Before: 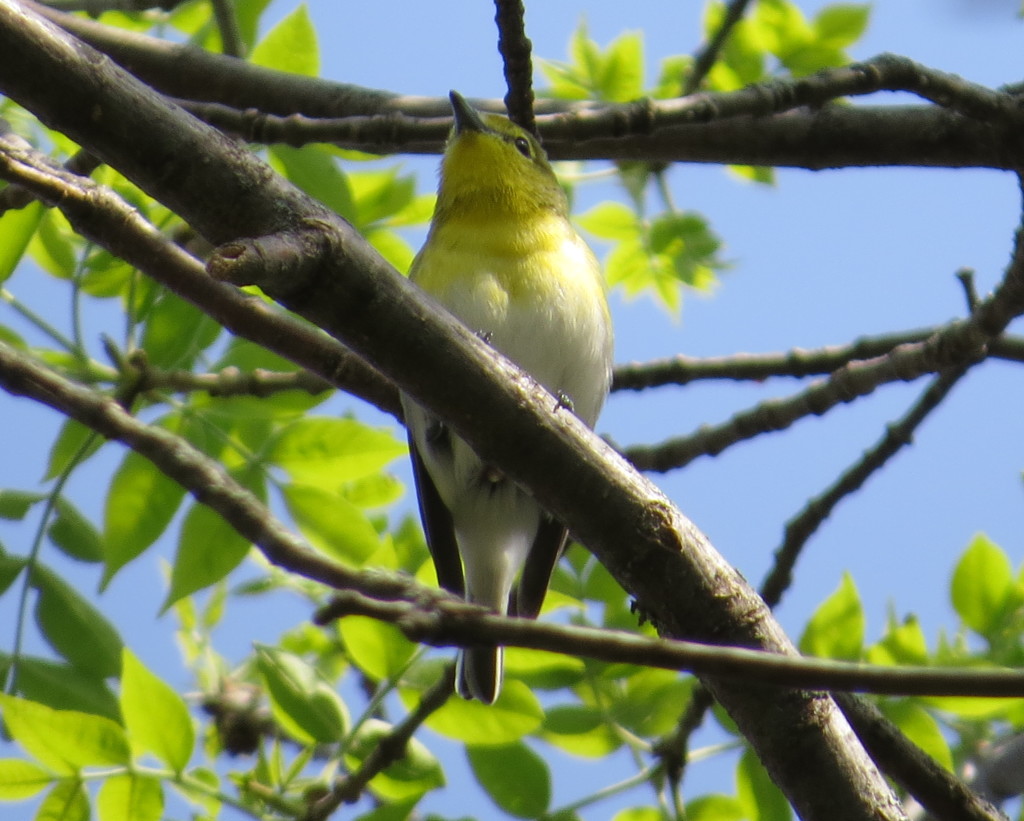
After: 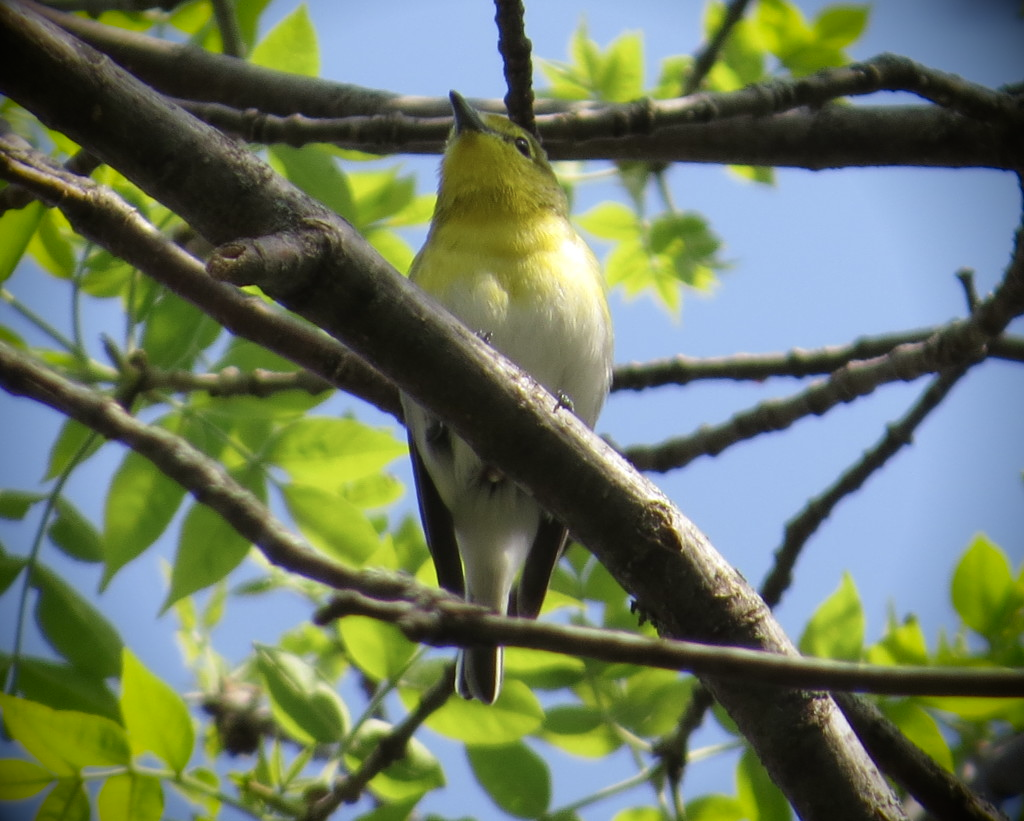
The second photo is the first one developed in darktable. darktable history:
contrast brightness saturation: saturation -0.094
vignetting: brightness -0.996, saturation 0.499, unbound false
